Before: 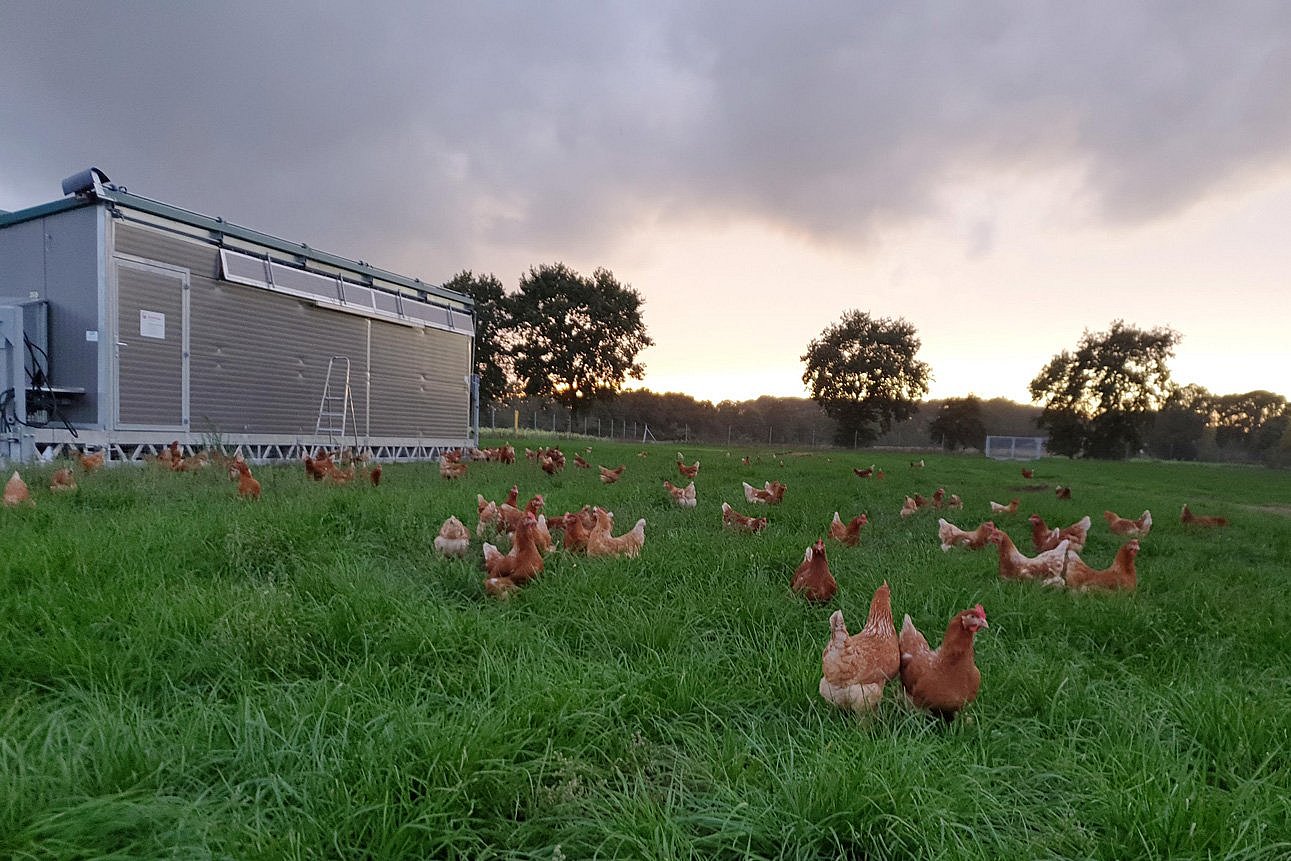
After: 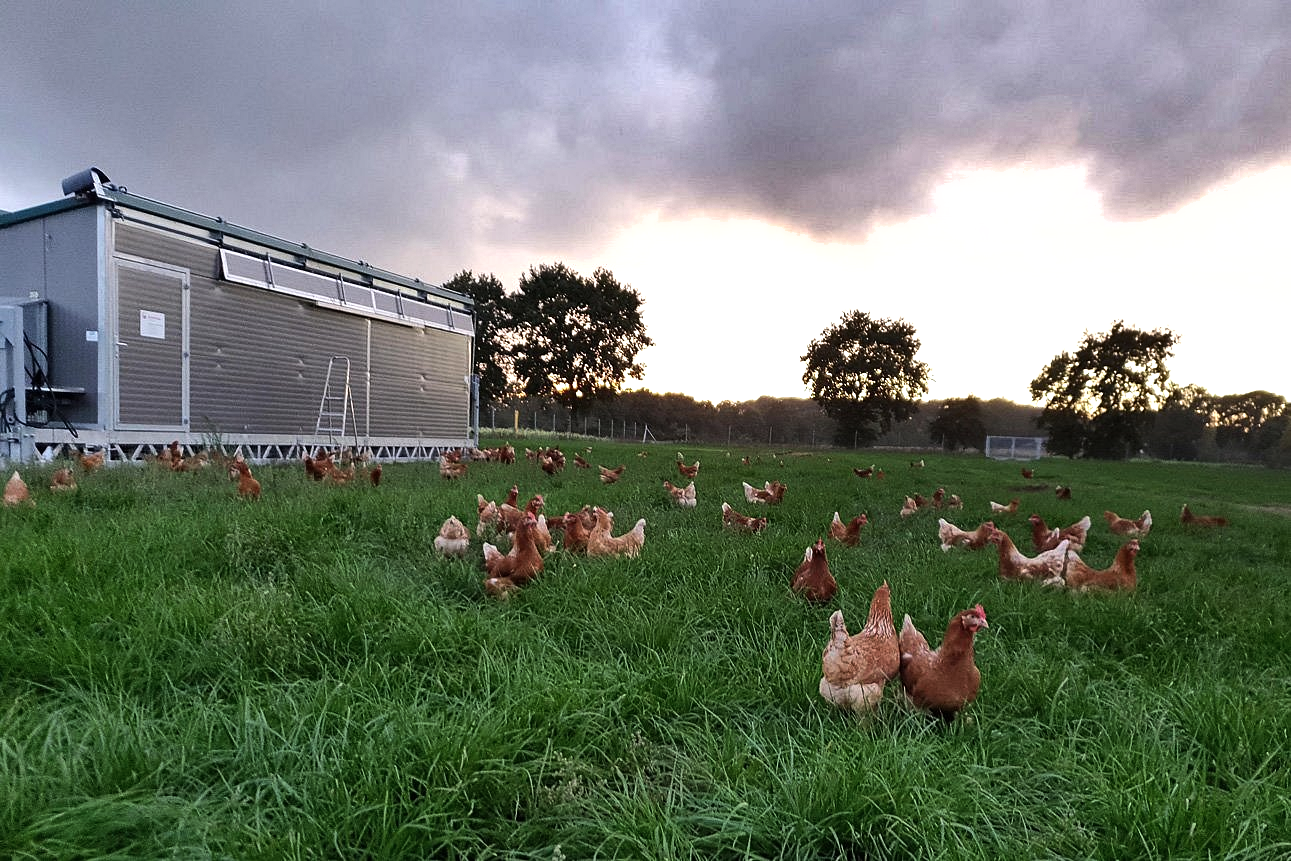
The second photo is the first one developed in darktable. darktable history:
shadows and highlights: shadows 30.63, highlights -63.22, shadows color adjustment 98%, highlights color adjustment 58.61%, soften with gaussian
tone equalizer: -8 EV -0.75 EV, -7 EV -0.7 EV, -6 EV -0.6 EV, -5 EV -0.4 EV, -3 EV 0.4 EV, -2 EV 0.6 EV, -1 EV 0.7 EV, +0 EV 0.75 EV, edges refinement/feathering 500, mask exposure compensation -1.57 EV, preserve details no
